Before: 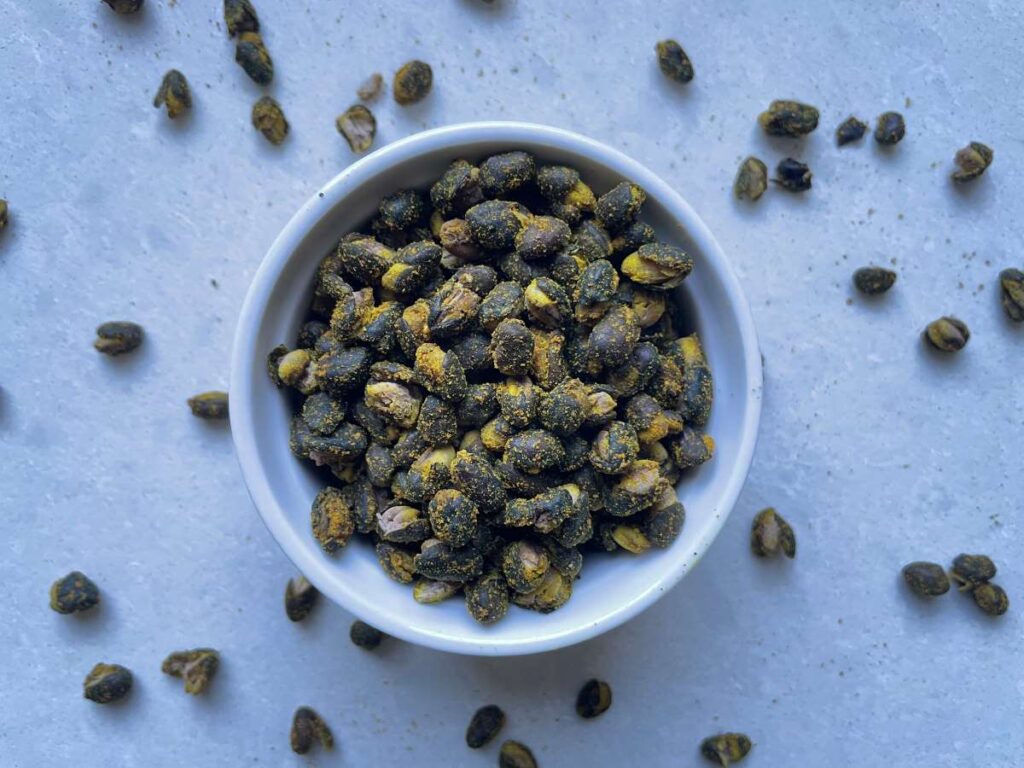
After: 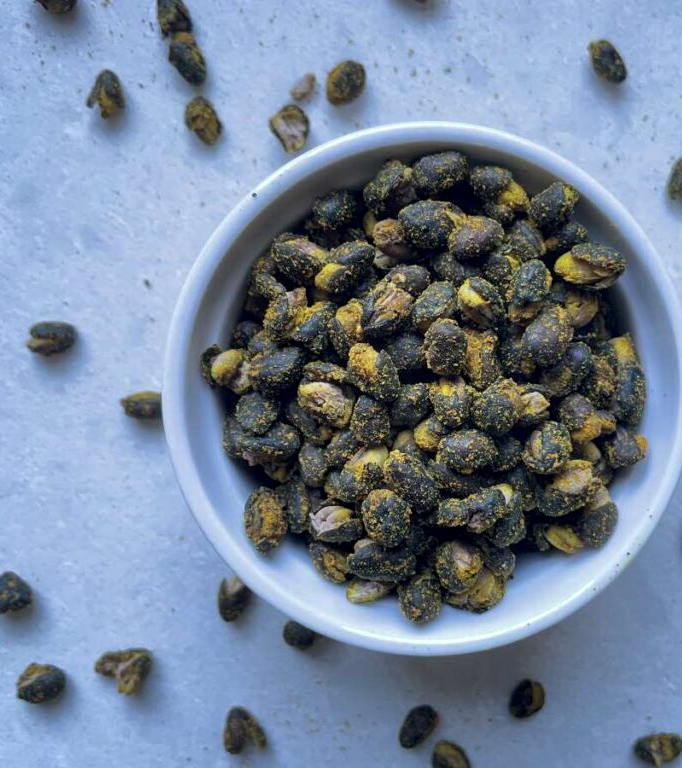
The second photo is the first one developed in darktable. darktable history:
local contrast: highlights 100%, shadows 100%, detail 120%, midtone range 0.2
crop and rotate: left 6.617%, right 26.717%
exposure: black level correction 0, compensate exposure bias true, compensate highlight preservation false
